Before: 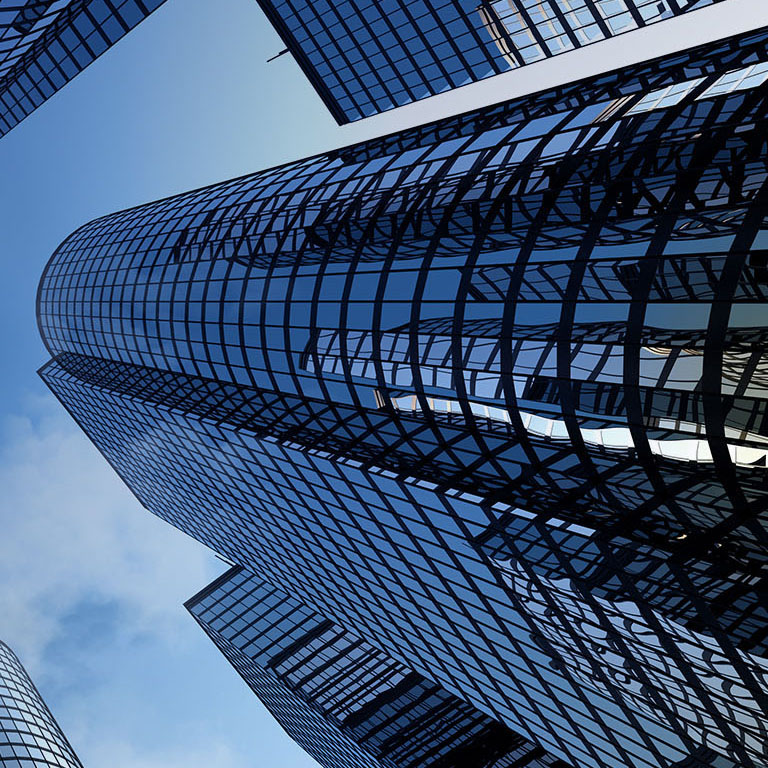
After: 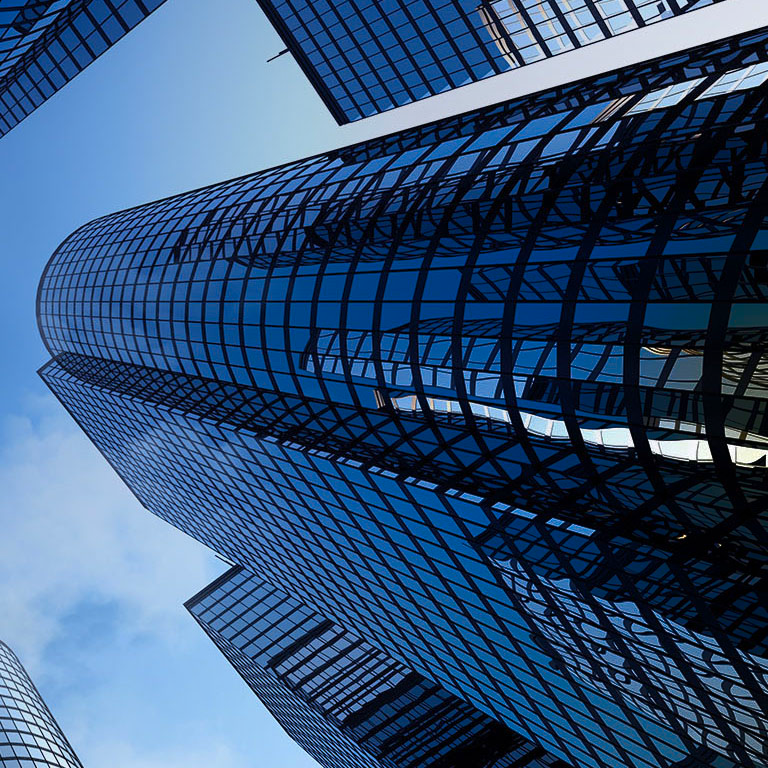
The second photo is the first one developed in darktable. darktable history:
contrast brightness saturation: contrast 0.03, brightness 0.06, saturation 0.13
shadows and highlights: shadows -70, highlights 35, soften with gaussian
